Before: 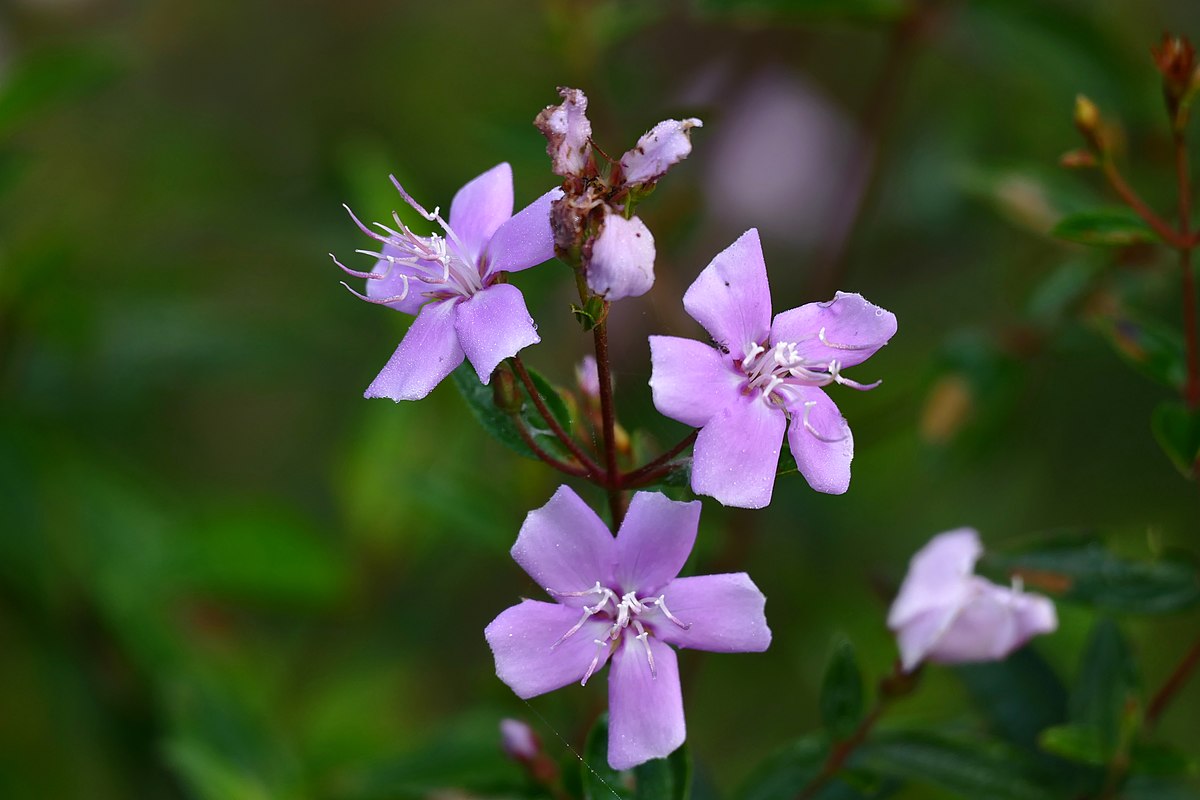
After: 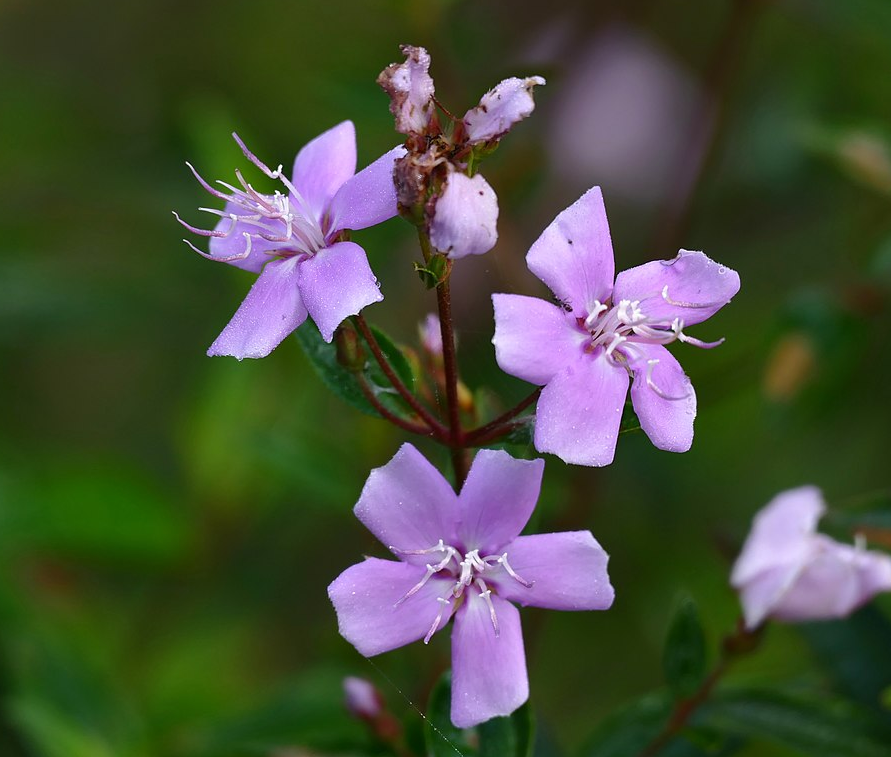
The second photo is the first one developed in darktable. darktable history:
crop and rotate: left 13.155%, top 5.35%, right 12.586%
